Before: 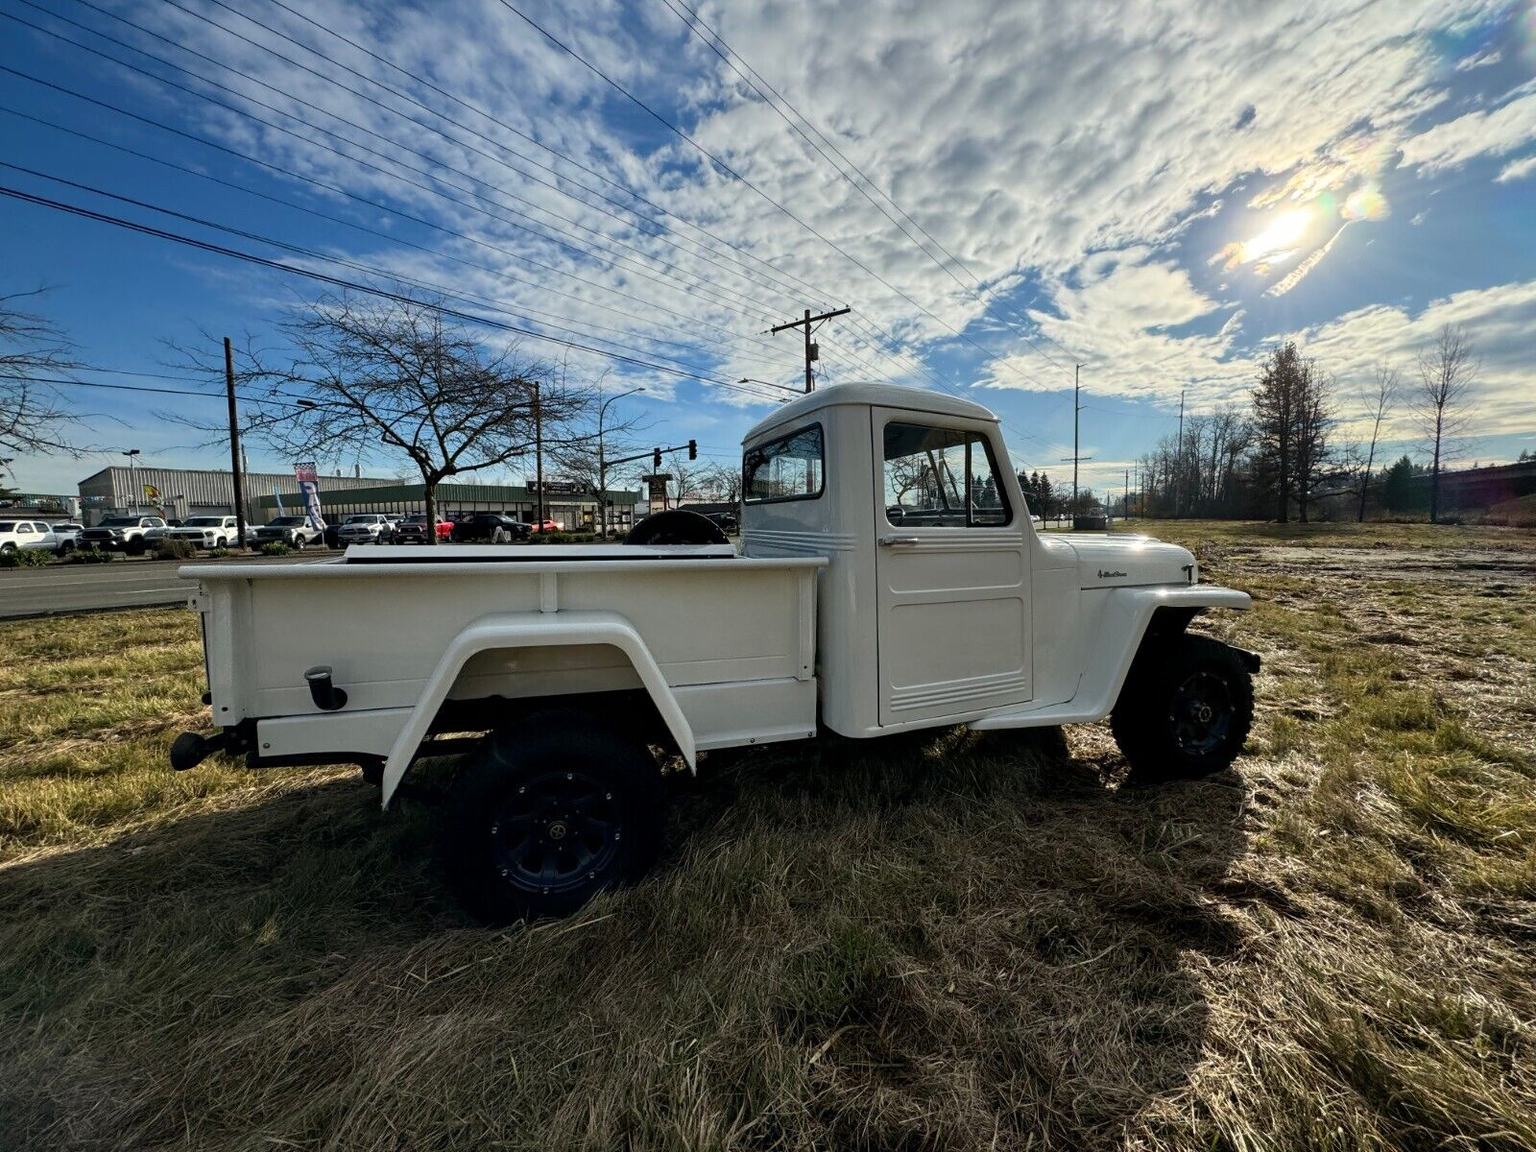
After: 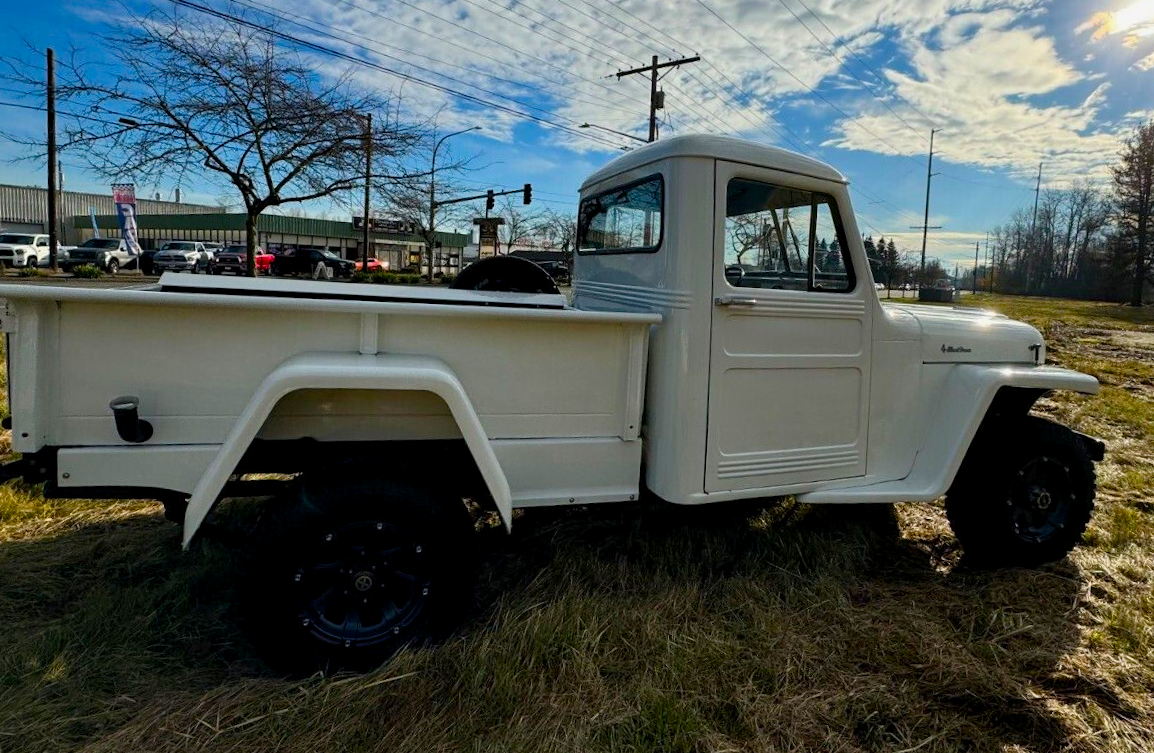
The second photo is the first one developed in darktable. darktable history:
crop and rotate: angle -3.39°, left 9.812%, top 20.432%, right 12.479%, bottom 11.931%
exposure: black level correction 0.001, exposure -0.121 EV, compensate highlight preservation false
color balance rgb: perceptual saturation grading › global saturation 36.579%, perceptual saturation grading › shadows 34.493%
